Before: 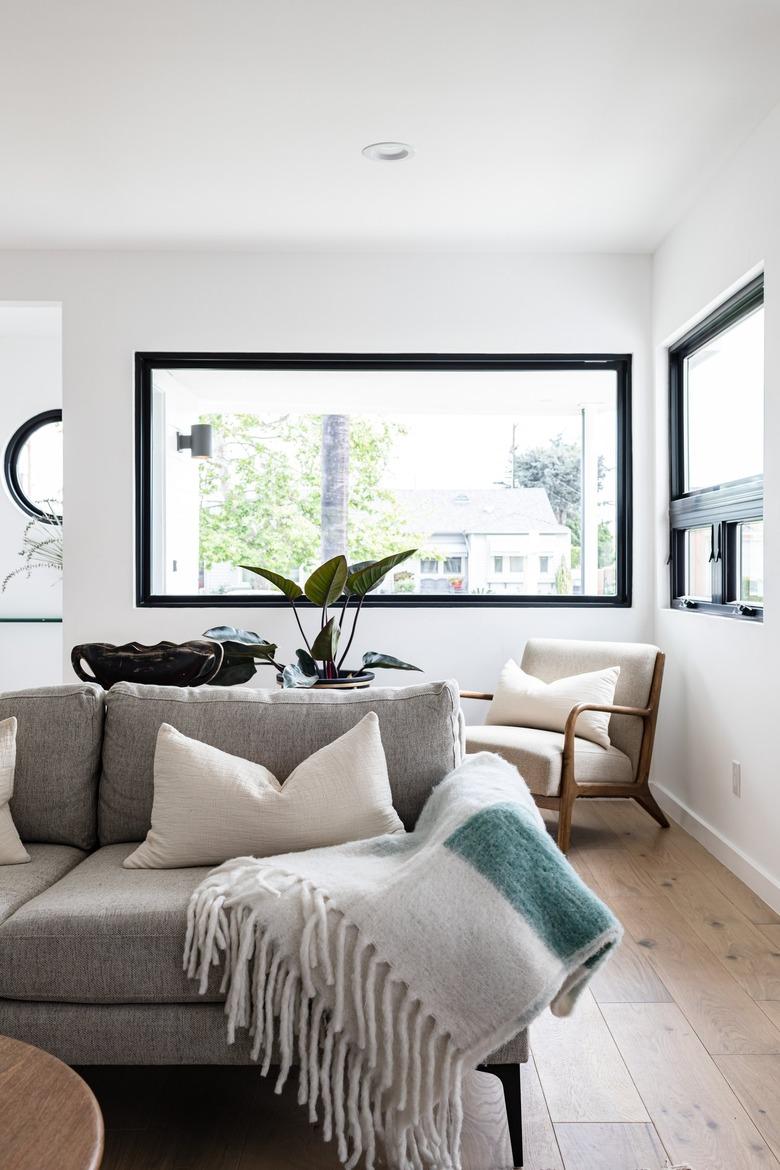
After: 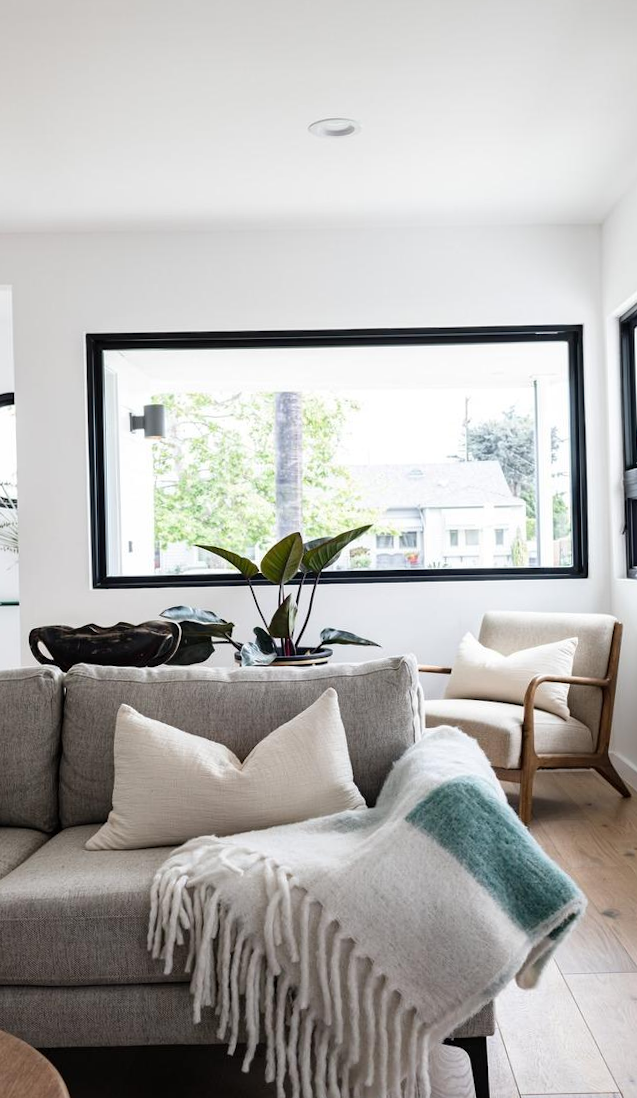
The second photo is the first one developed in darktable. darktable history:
crop and rotate: angle 1.27°, left 4.284%, top 0.513%, right 11.296%, bottom 2.53%
